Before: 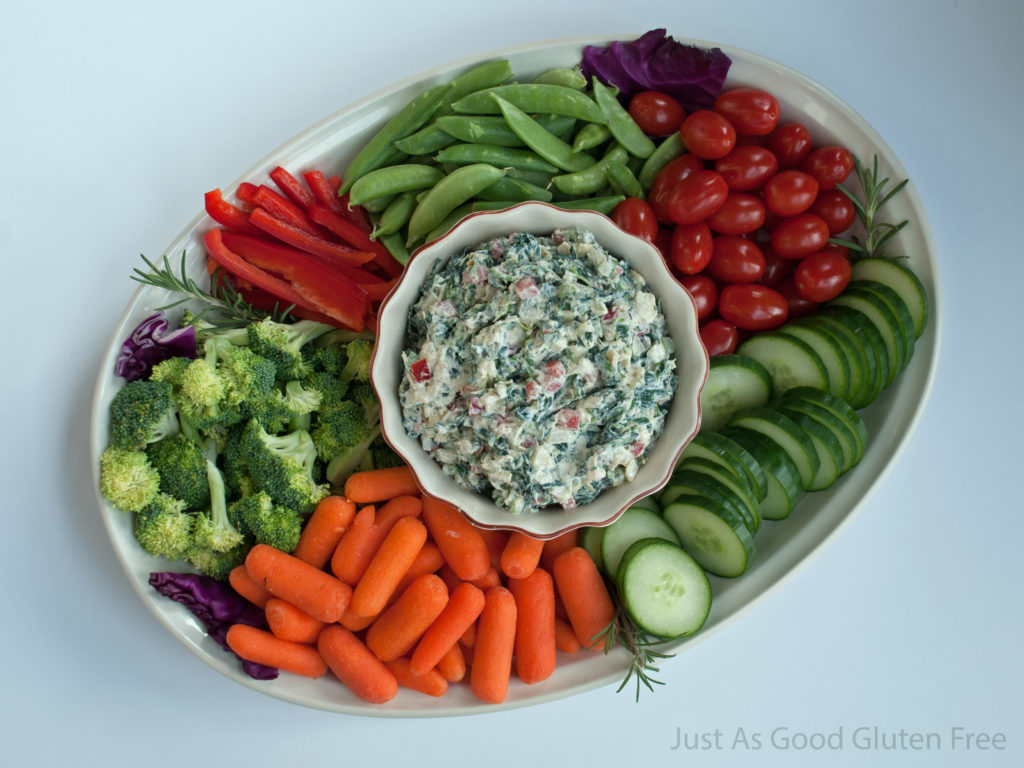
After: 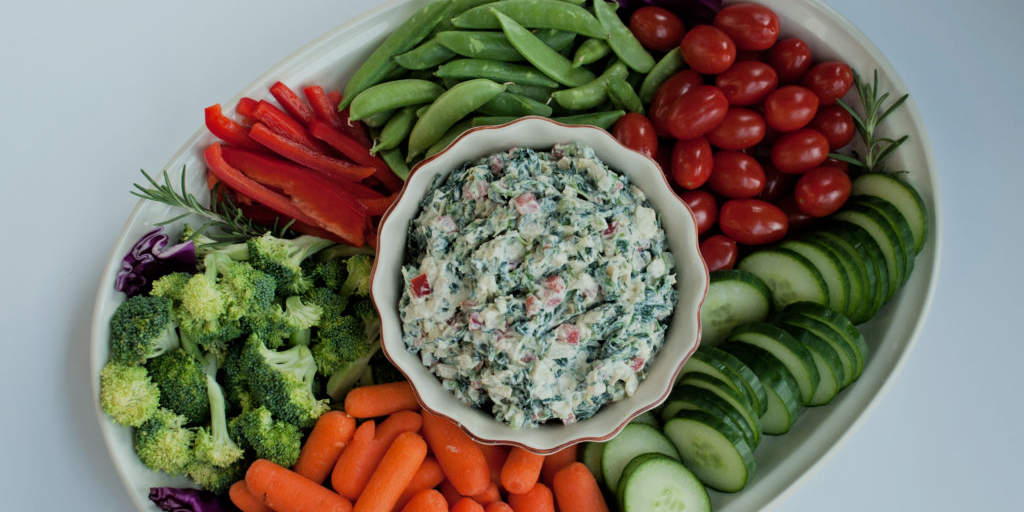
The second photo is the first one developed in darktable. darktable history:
exposure: compensate highlight preservation false
crop: top 11.166%, bottom 22.168%
filmic rgb: black relative exposure -7.65 EV, white relative exposure 4.56 EV, hardness 3.61, contrast 1.106
